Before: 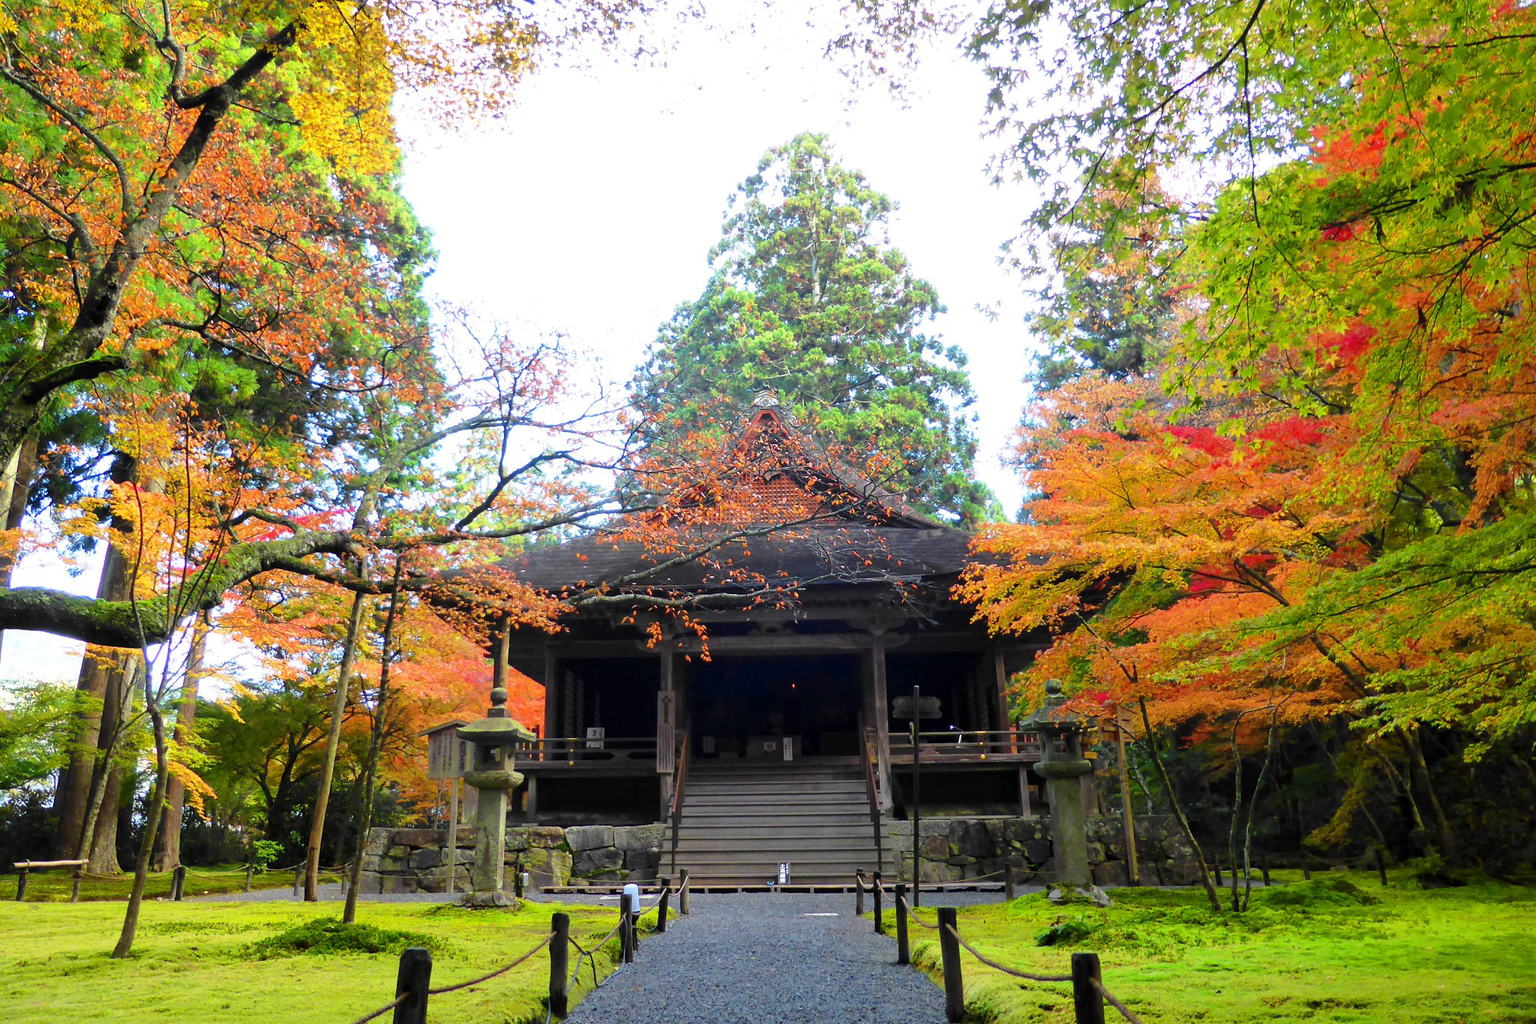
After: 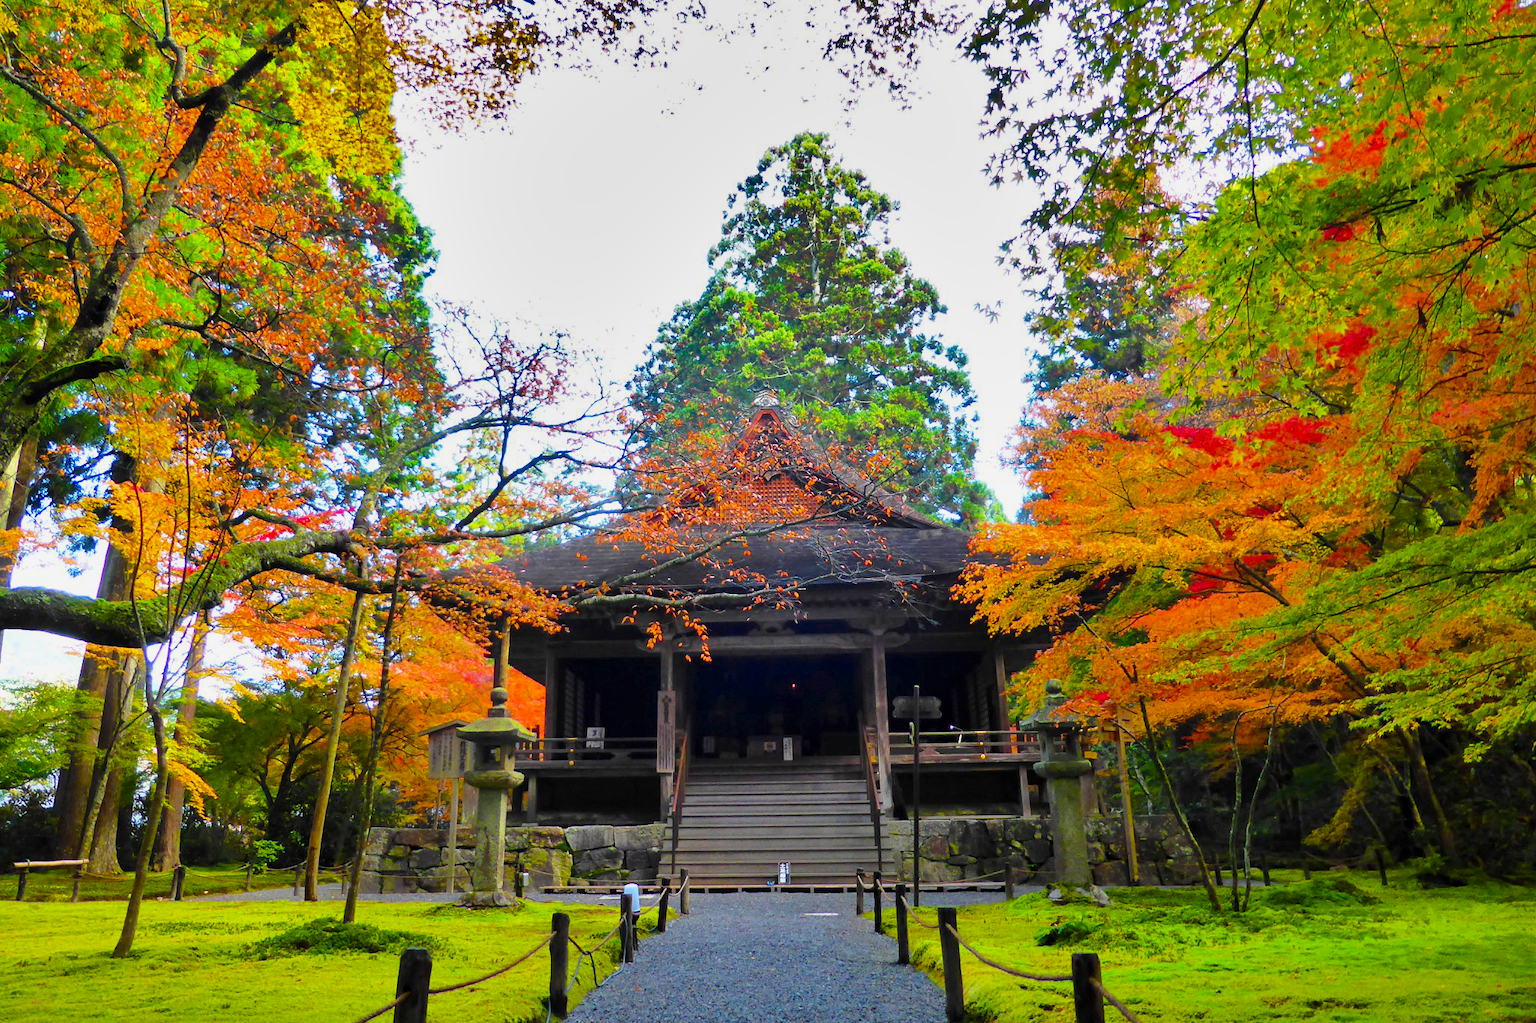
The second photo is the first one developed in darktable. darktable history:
shadows and highlights: white point adjustment -3.64, highlights -63.34, highlights color adjustment 42%, soften with gaussian
color balance rgb: perceptual saturation grading › global saturation 25%, global vibrance 20%
